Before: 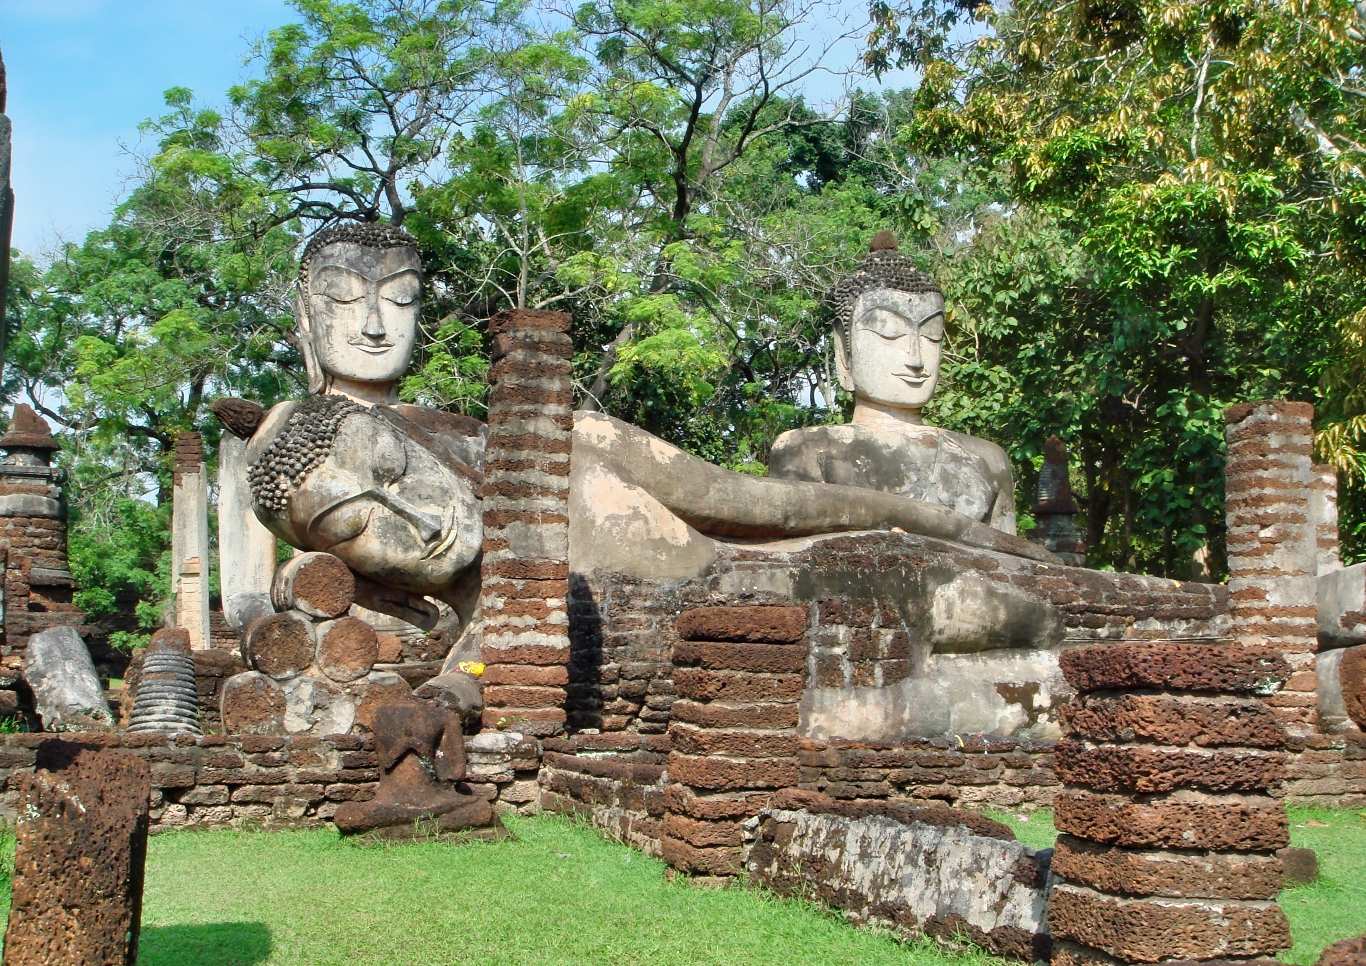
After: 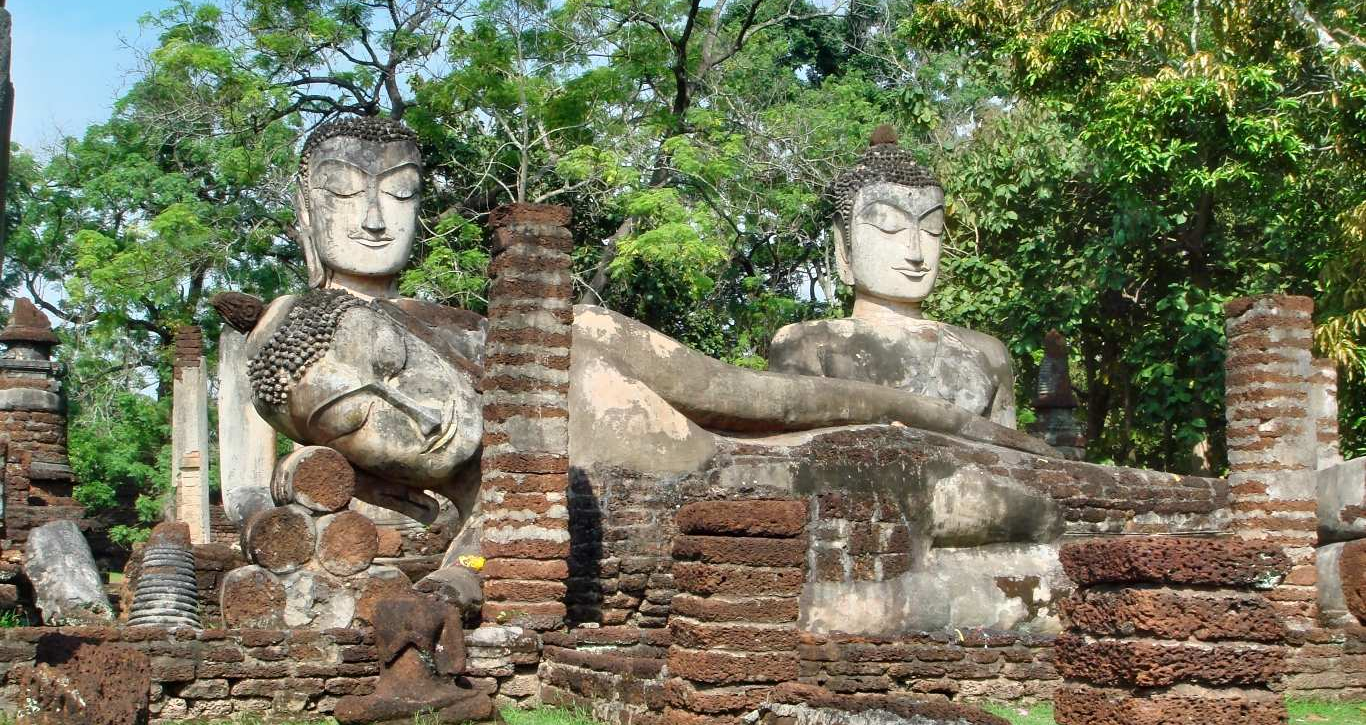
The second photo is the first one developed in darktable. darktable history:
tone equalizer: on, module defaults
crop: top 11.007%, bottom 13.932%
